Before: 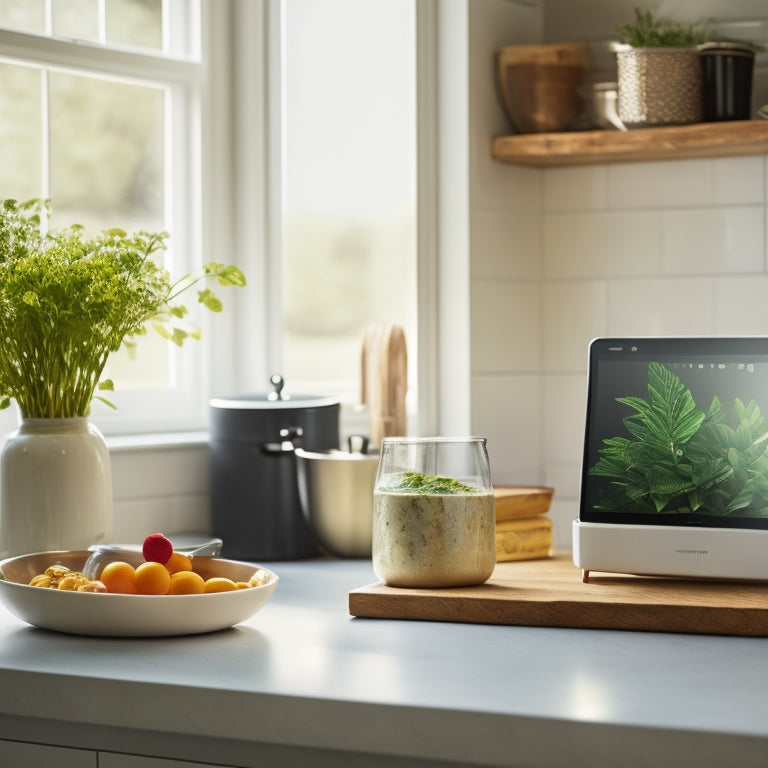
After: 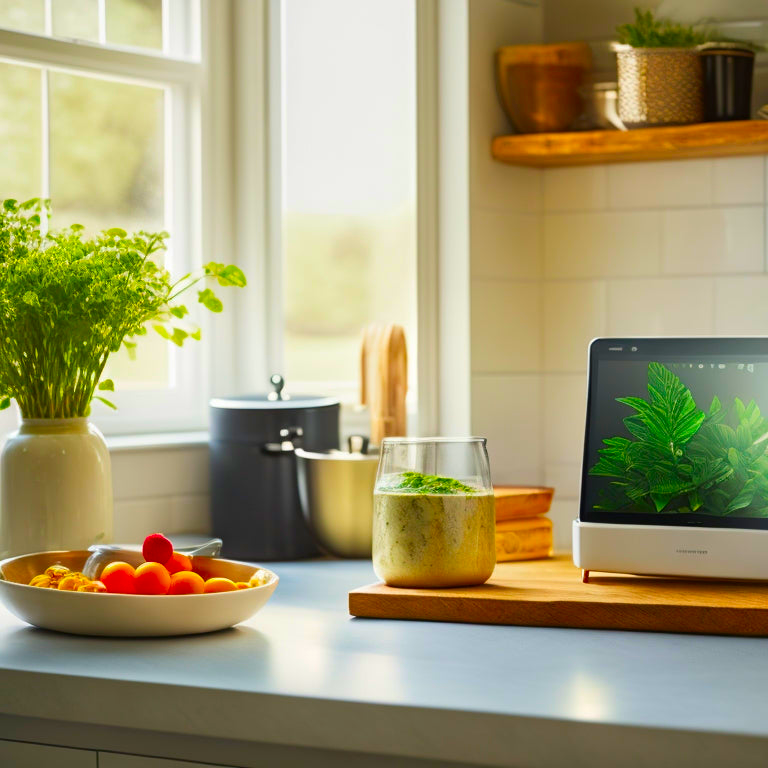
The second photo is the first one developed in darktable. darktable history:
color correction: highlights b* 0.022, saturation 2.2
